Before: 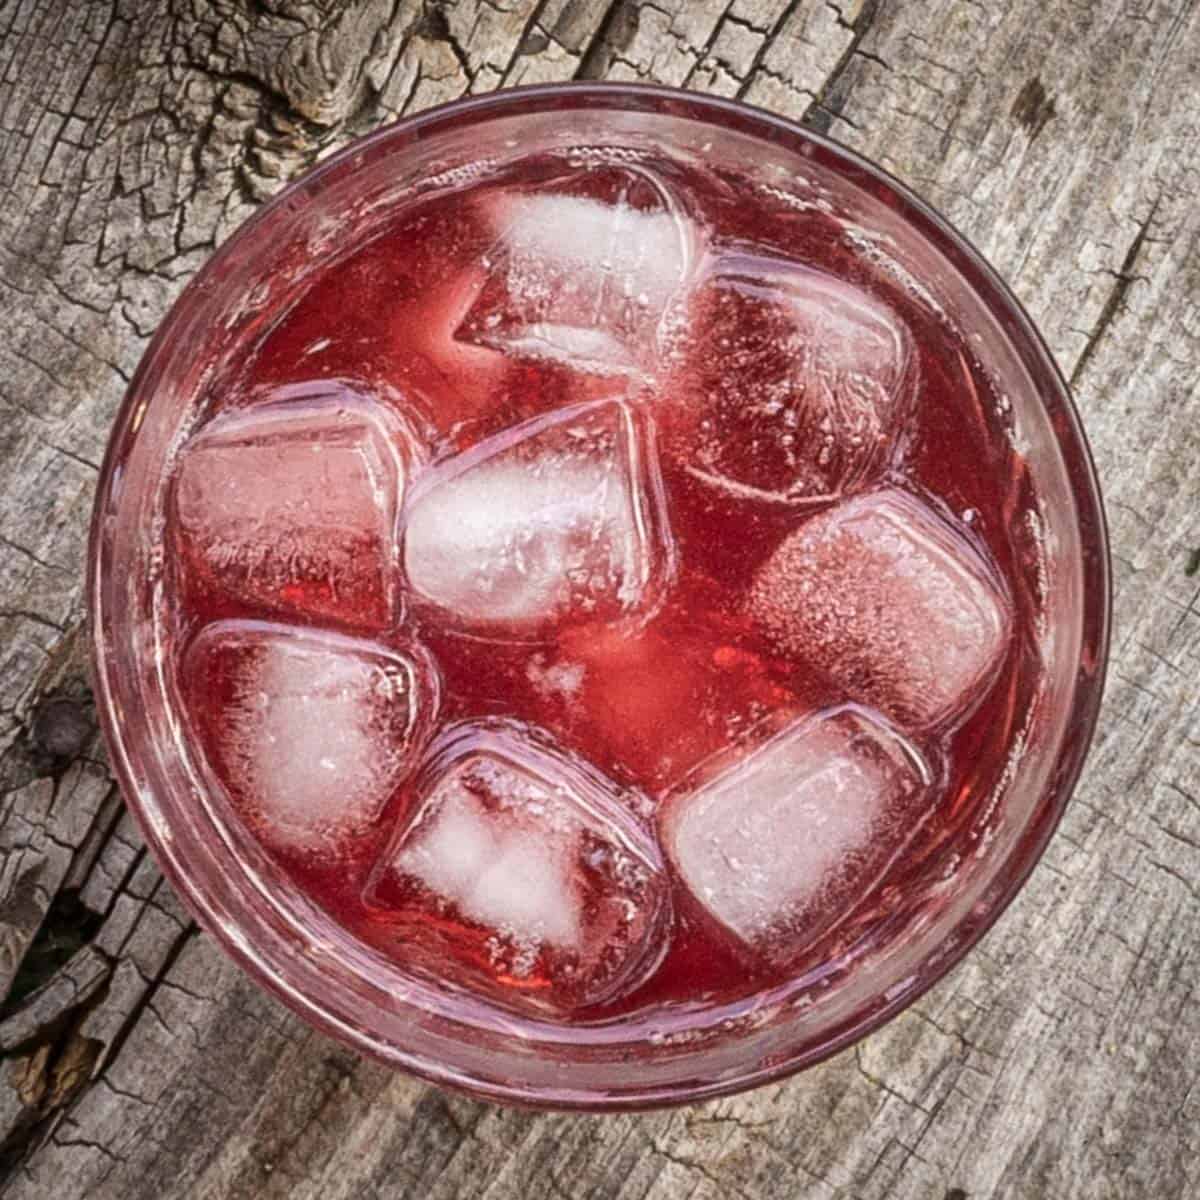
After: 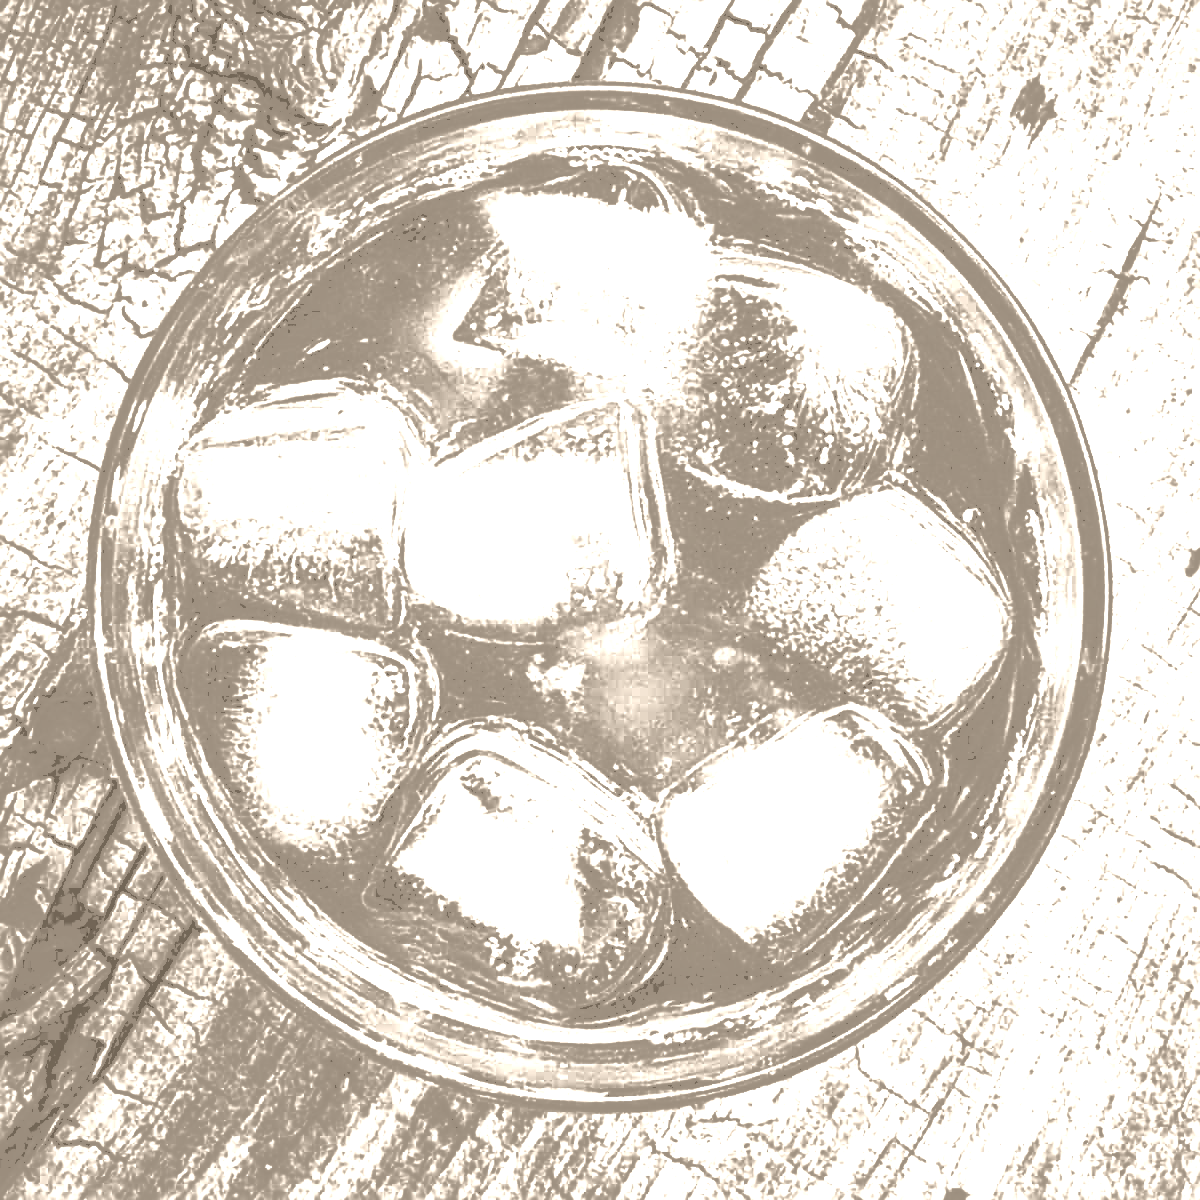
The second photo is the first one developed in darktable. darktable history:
colorize: hue 34.49°, saturation 35.33%, source mix 100%, version 1
tone curve: curves: ch0 [(0, 0) (0.003, 0.301) (0.011, 0.302) (0.025, 0.307) (0.044, 0.313) (0.069, 0.316) (0.1, 0.322) (0.136, 0.325) (0.177, 0.341) (0.224, 0.358) (0.277, 0.386) (0.335, 0.429) (0.399, 0.486) (0.468, 0.556) (0.543, 0.644) (0.623, 0.728) (0.709, 0.796) (0.801, 0.854) (0.898, 0.908) (1, 1)], preserve colors none
contrast brightness saturation: contrast 0.5, saturation -0.1
sharpen: on, module defaults
